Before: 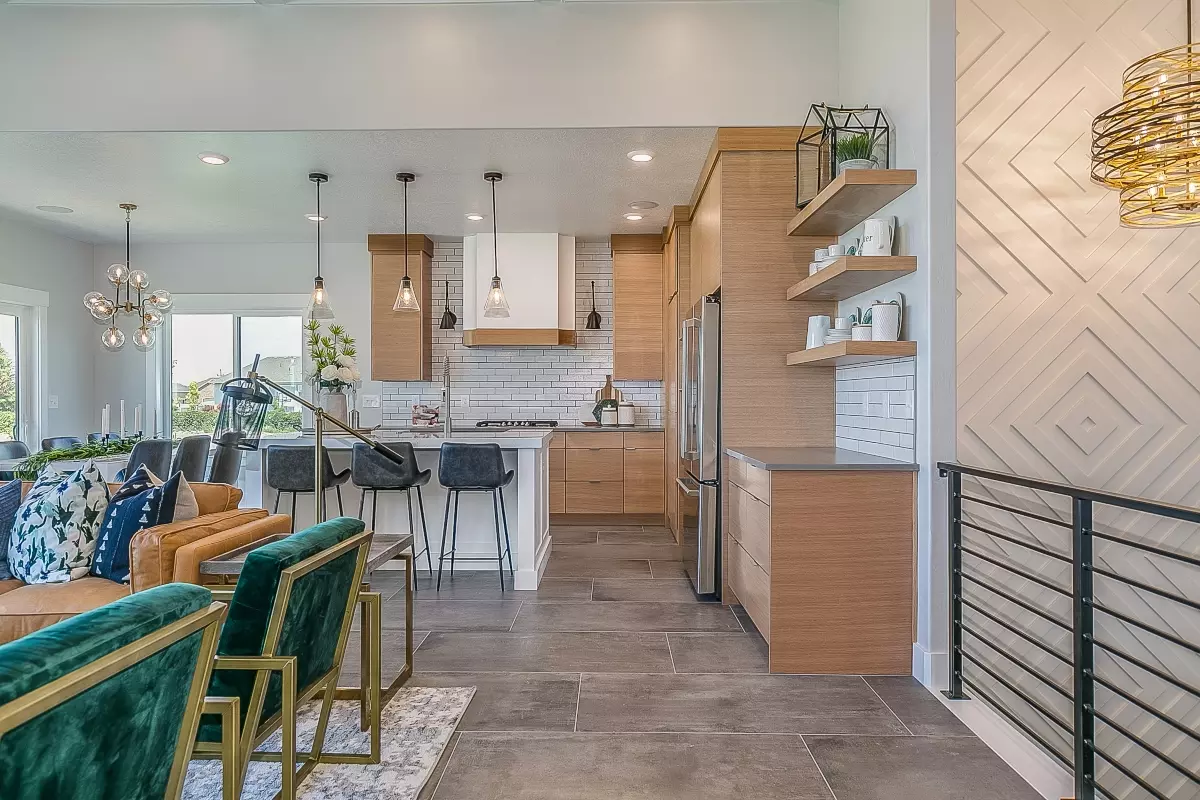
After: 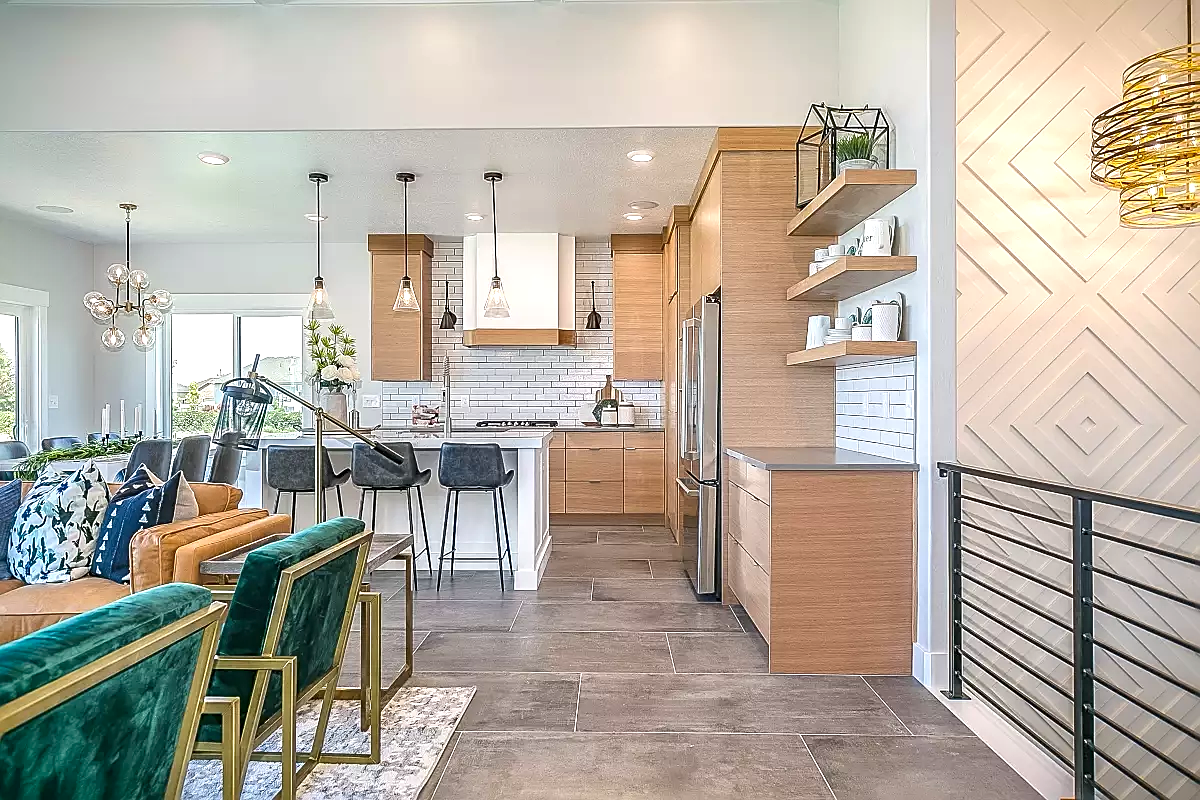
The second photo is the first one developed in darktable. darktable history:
exposure: exposure 0.636 EV, compensate highlight preservation false
vignetting: fall-off start 88.53%, fall-off radius 44.2%, saturation 0.376, width/height ratio 1.161
sharpen: on, module defaults
